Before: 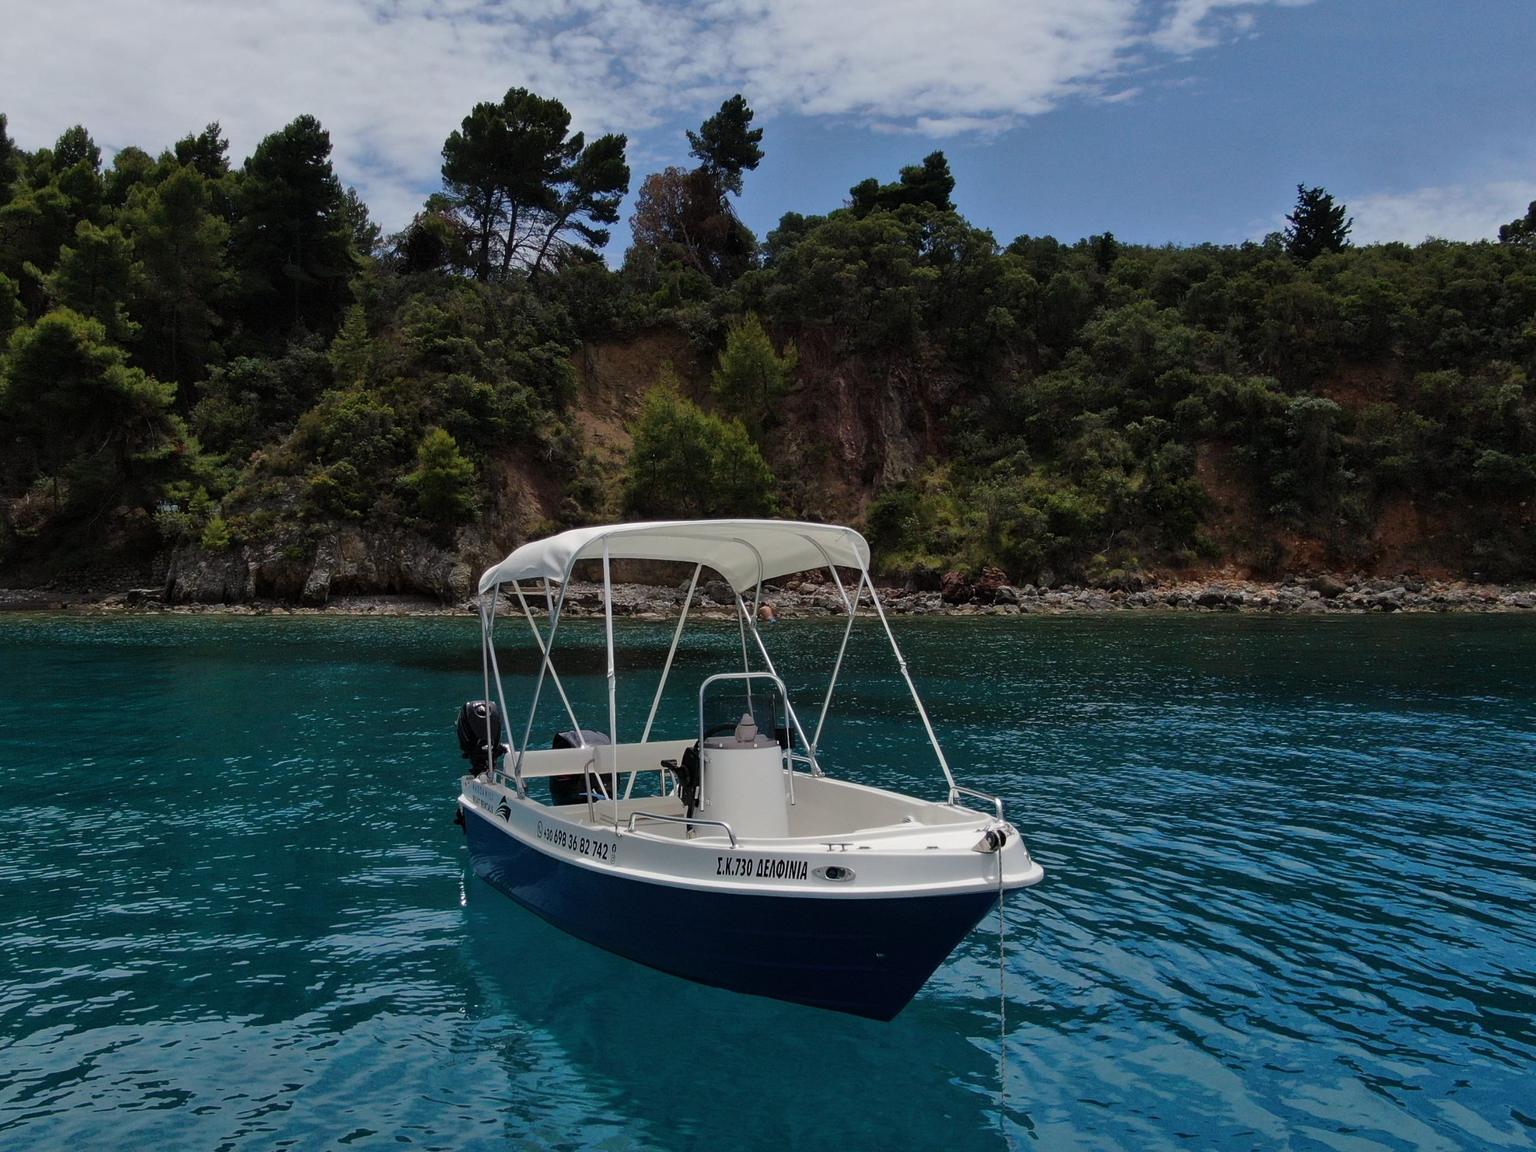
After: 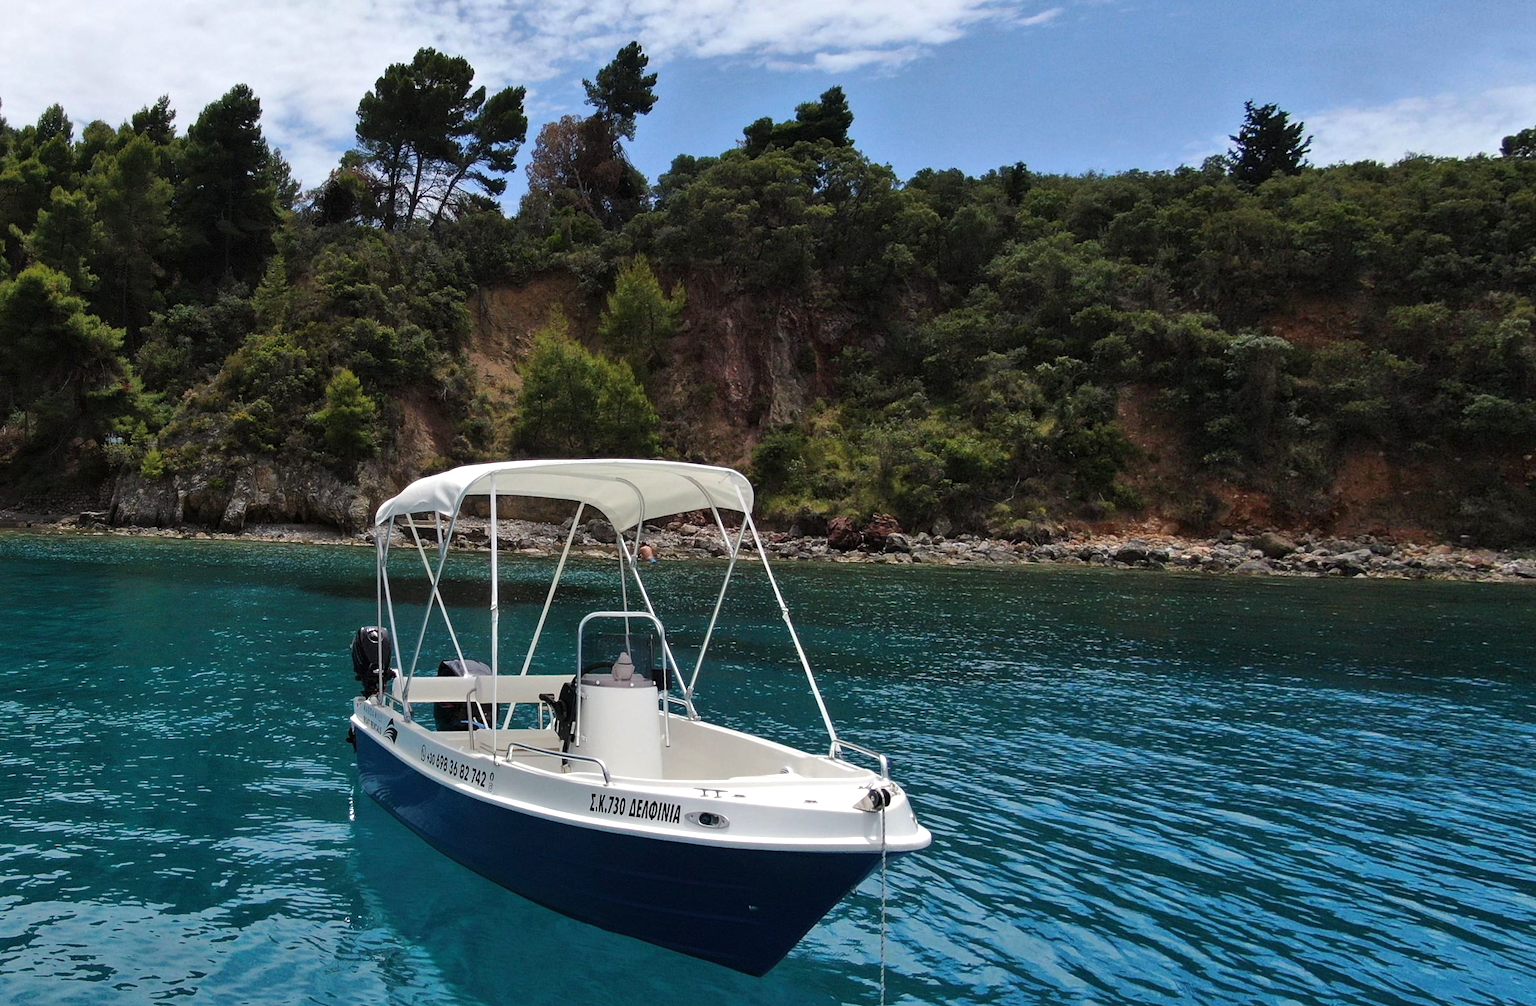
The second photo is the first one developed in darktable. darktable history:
exposure: black level correction 0, exposure 0.7 EV, compensate exposure bias true, compensate highlight preservation false
rotate and perspective: rotation 1.69°, lens shift (vertical) -0.023, lens shift (horizontal) -0.291, crop left 0.025, crop right 0.988, crop top 0.092, crop bottom 0.842
